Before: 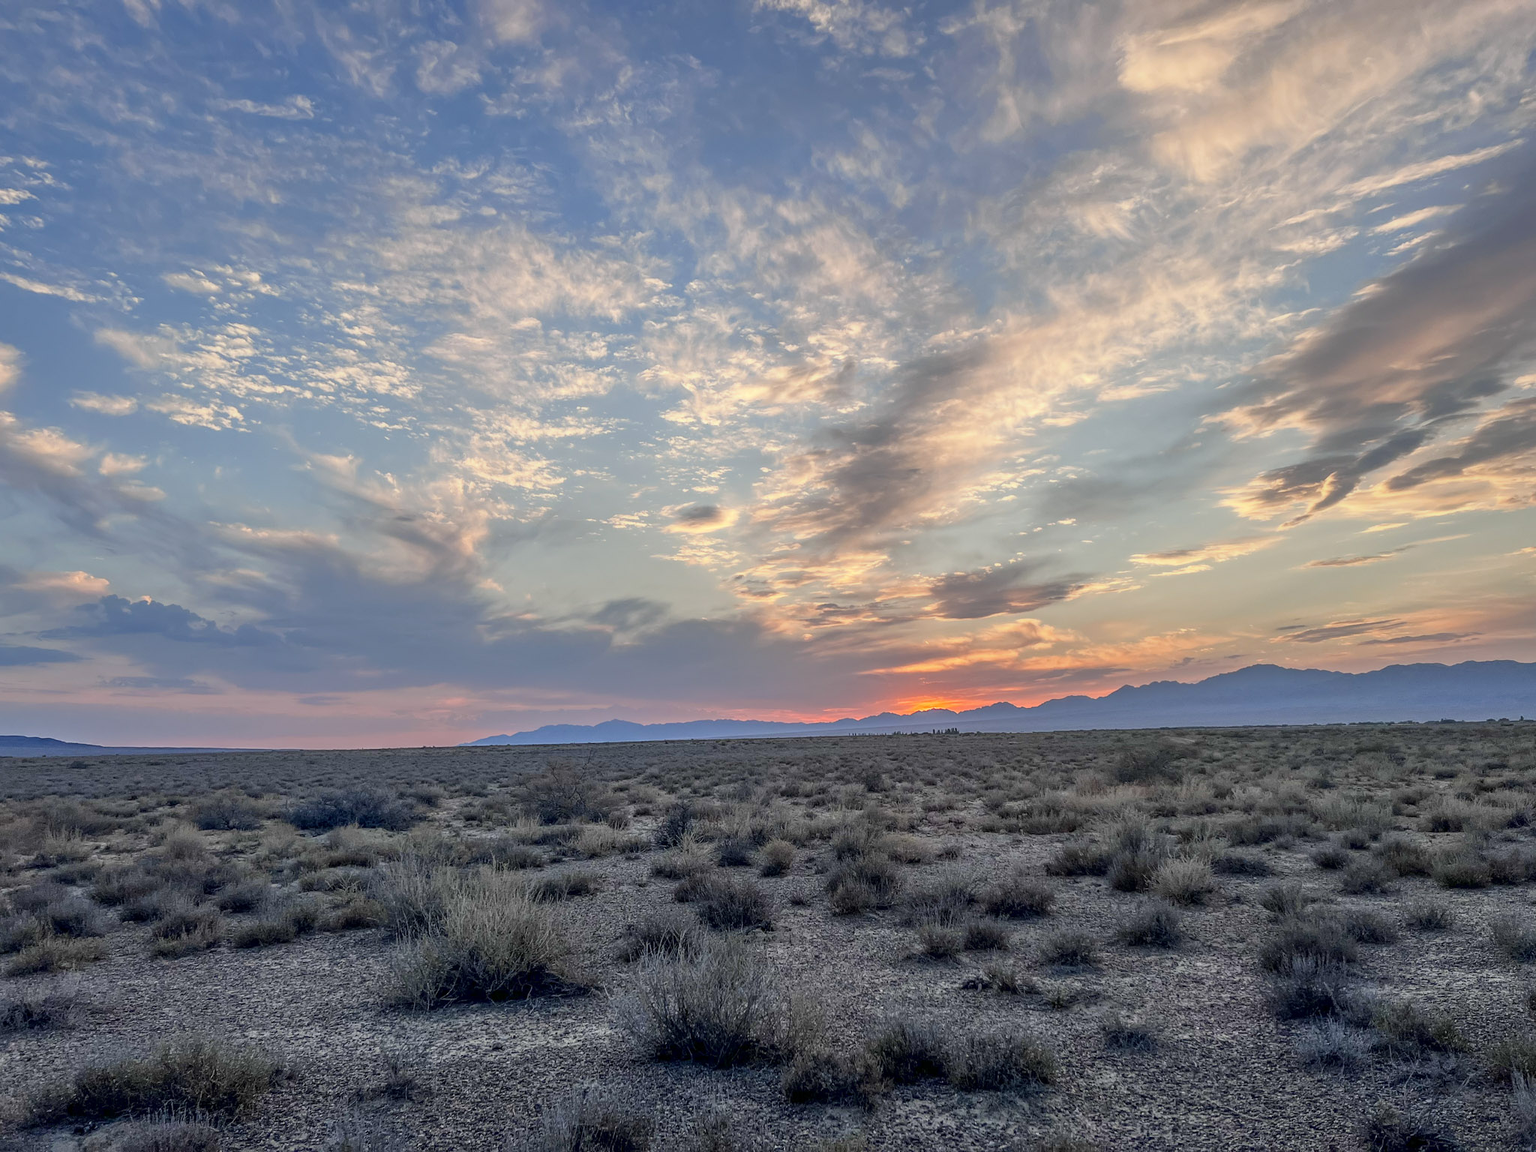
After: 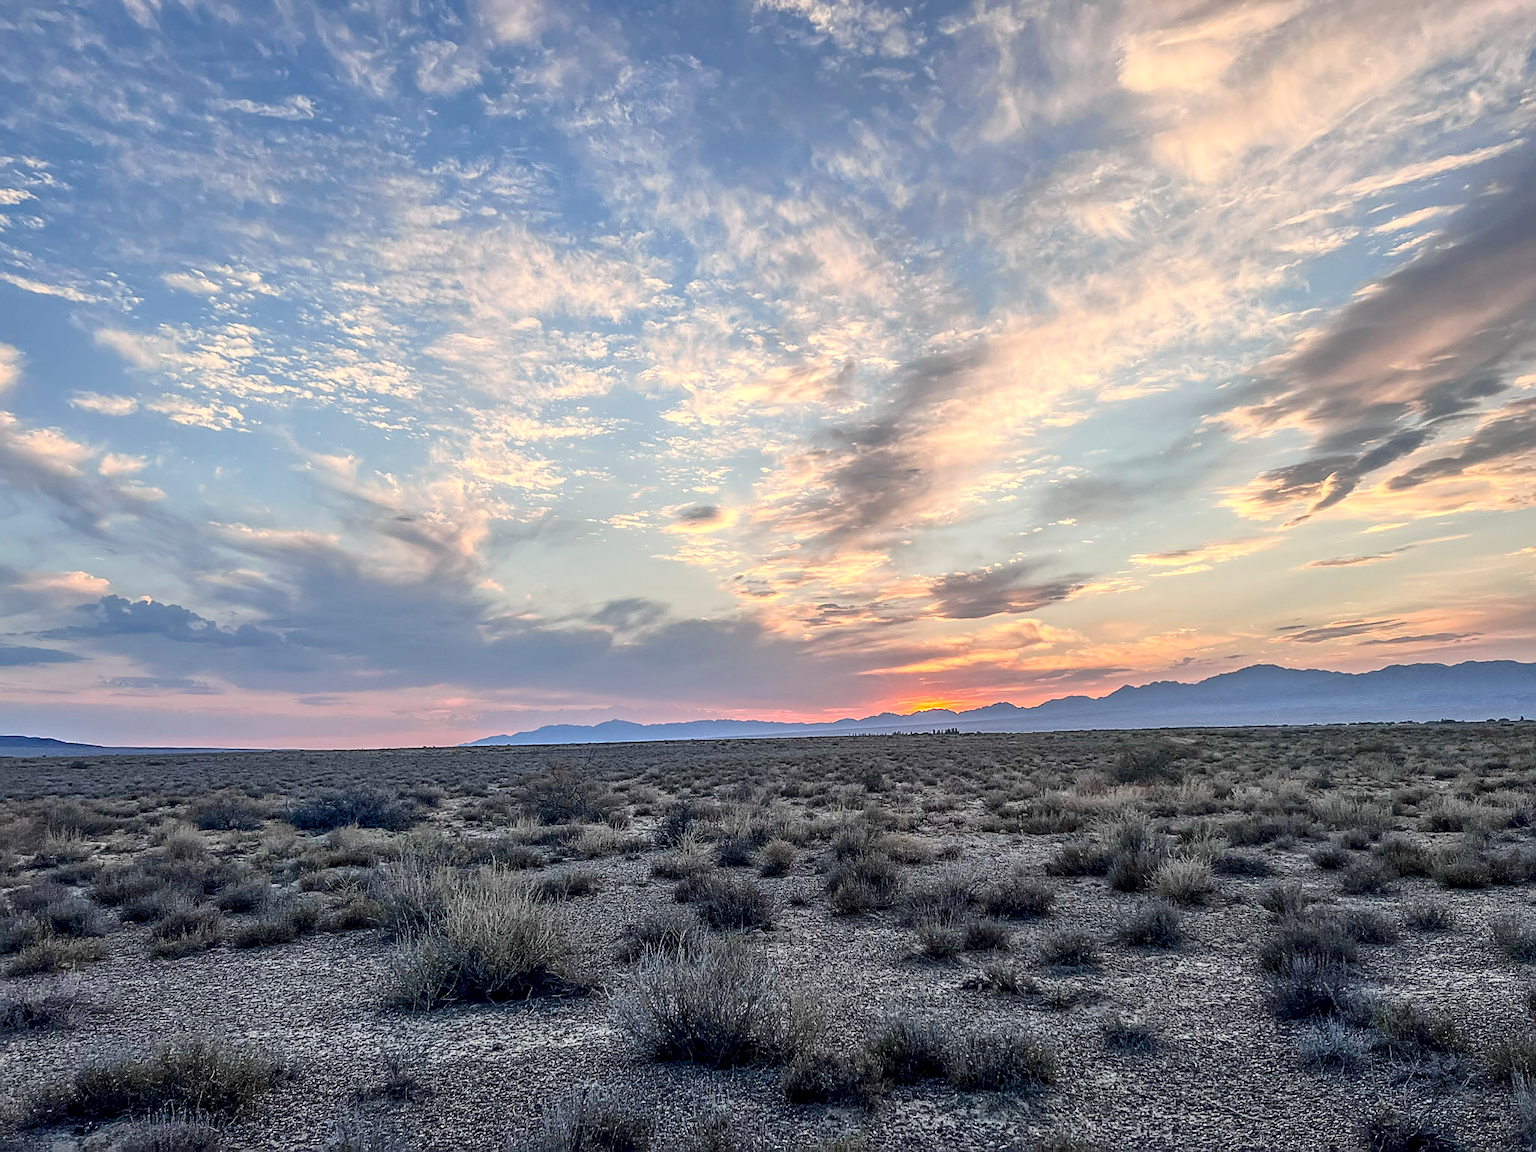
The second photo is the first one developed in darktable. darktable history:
contrast brightness saturation: contrast 0.236, brightness 0.094
sharpen: on, module defaults
local contrast: highlights 105%, shadows 98%, detail 120%, midtone range 0.2
